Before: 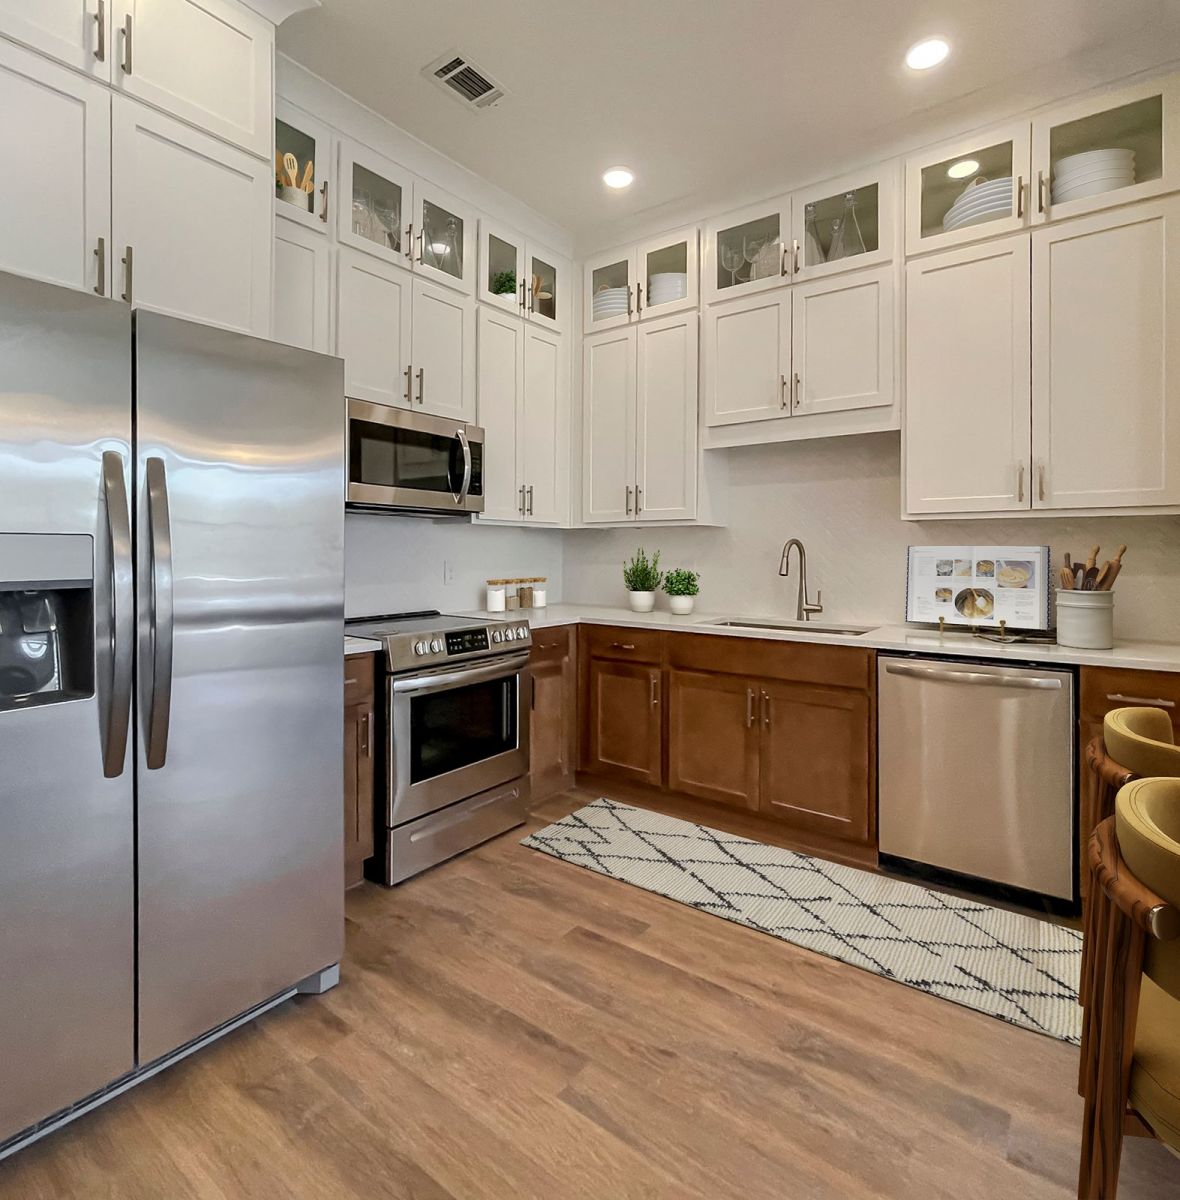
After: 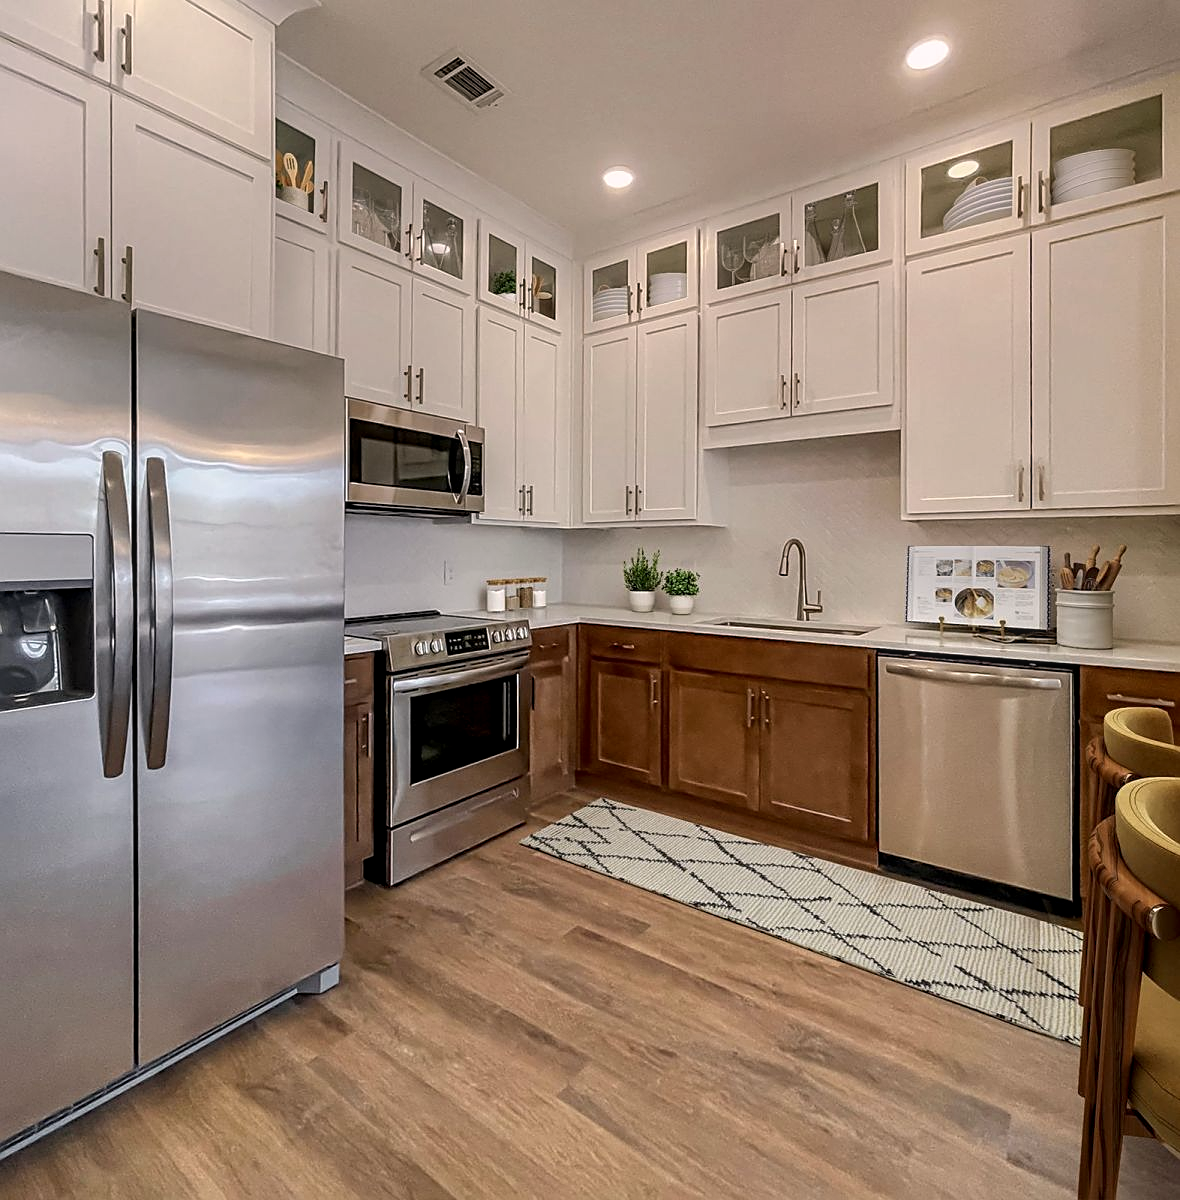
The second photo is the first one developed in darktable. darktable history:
local contrast: on, module defaults
levels: mode automatic, black 0.023%, white 99.97%, levels [0.062, 0.494, 0.925]
sharpen: on, module defaults
graduated density: density 0.38 EV, hardness 21%, rotation -6.11°, saturation 32%
